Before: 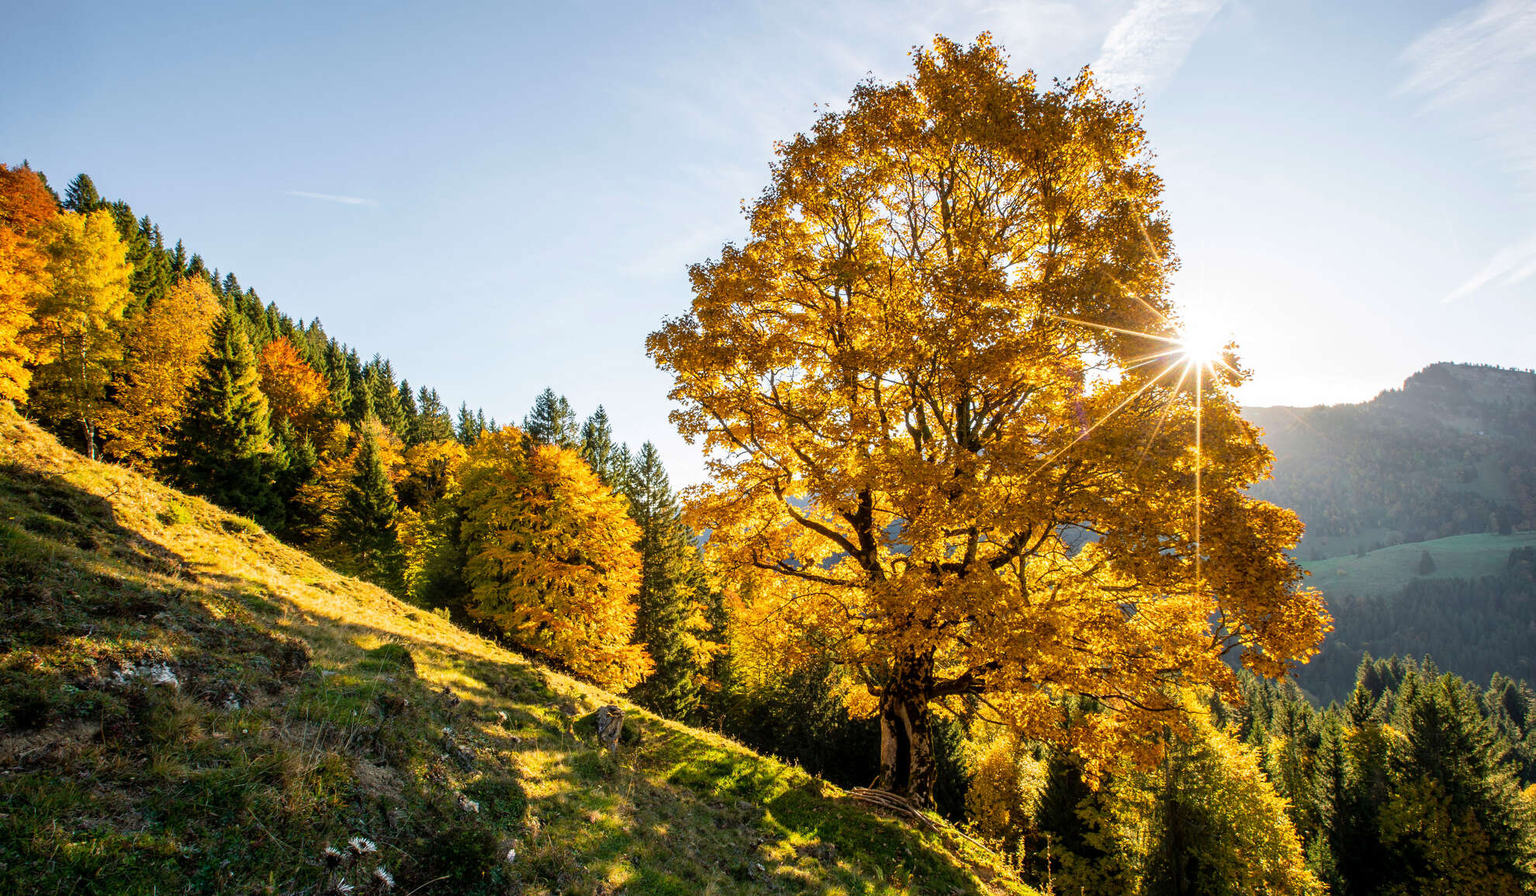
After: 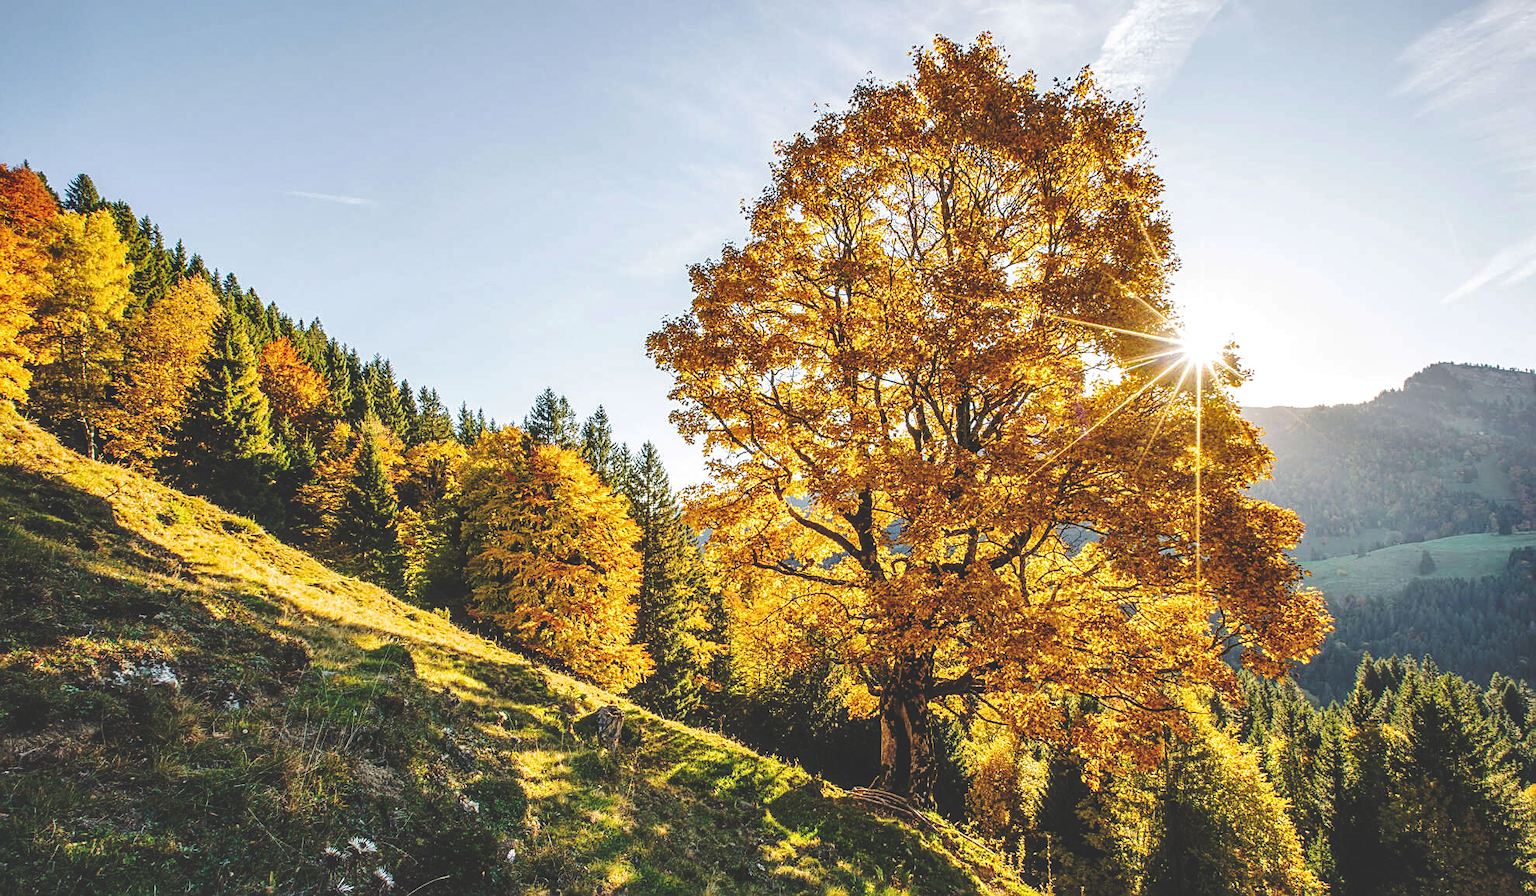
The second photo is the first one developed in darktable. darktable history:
shadows and highlights: shadows 29.61, highlights -30.47, low approximation 0.01, soften with gaussian
base curve: curves: ch0 [(0, 0.024) (0.055, 0.065) (0.121, 0.166) (0.236, 0.319) (0.693, 0.726) (1, 1)], preserve colors none
local contrast: on, module defaults
sharpen: on, module defaults
